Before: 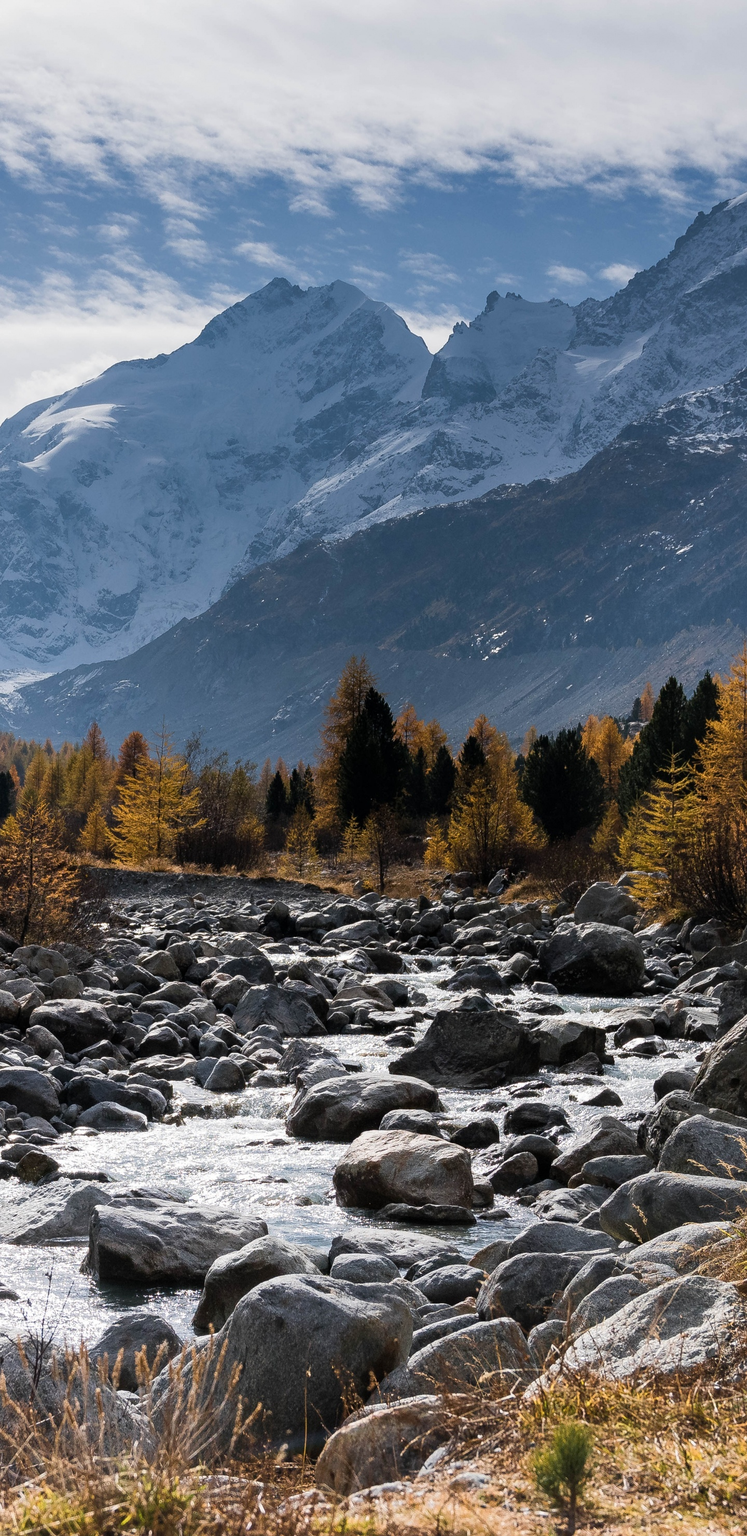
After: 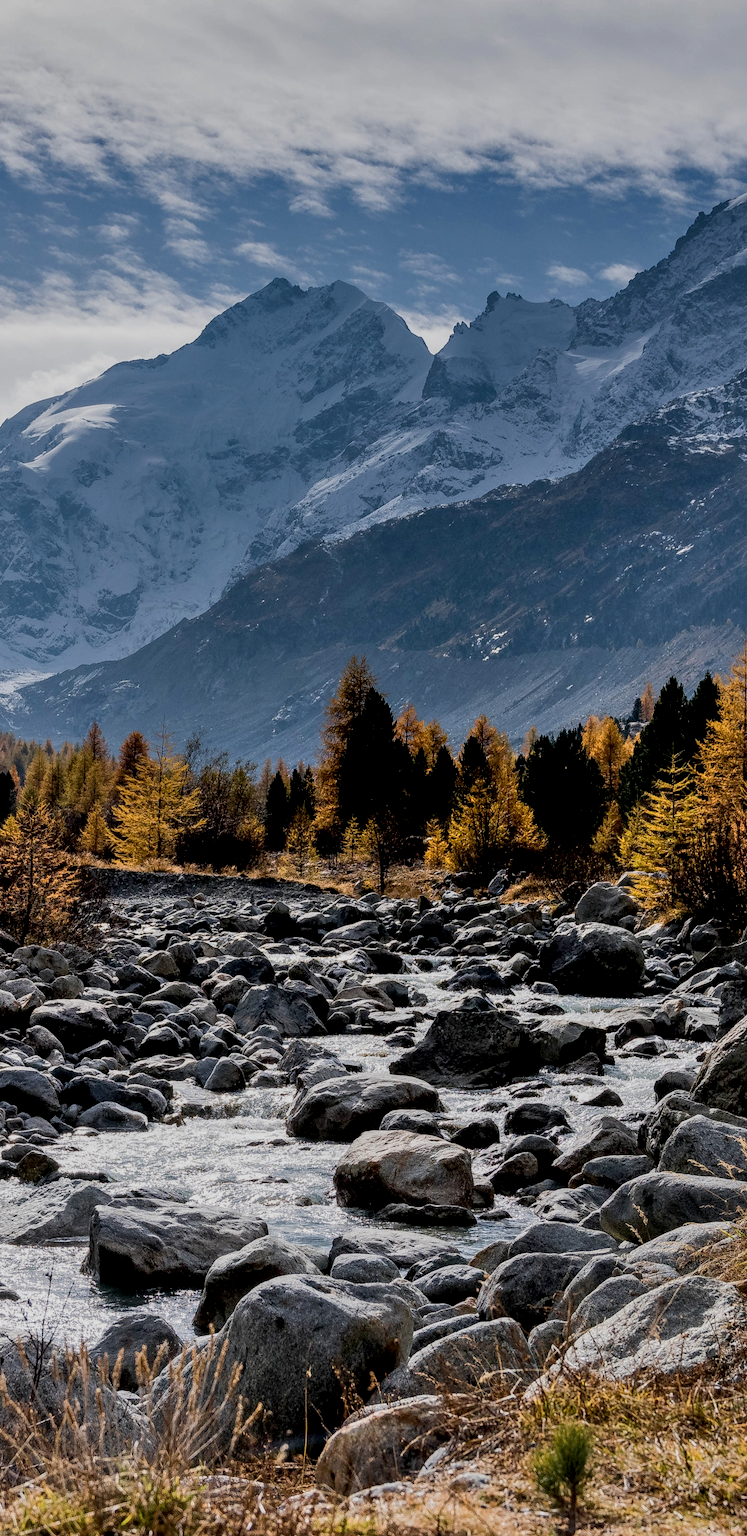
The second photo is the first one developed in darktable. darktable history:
local contrast: on, module defaults
shadows and highlights: soften with gaussian
exposure: black level correction 0.011, exposure -0.485 EV, compensate highlight preservation false
